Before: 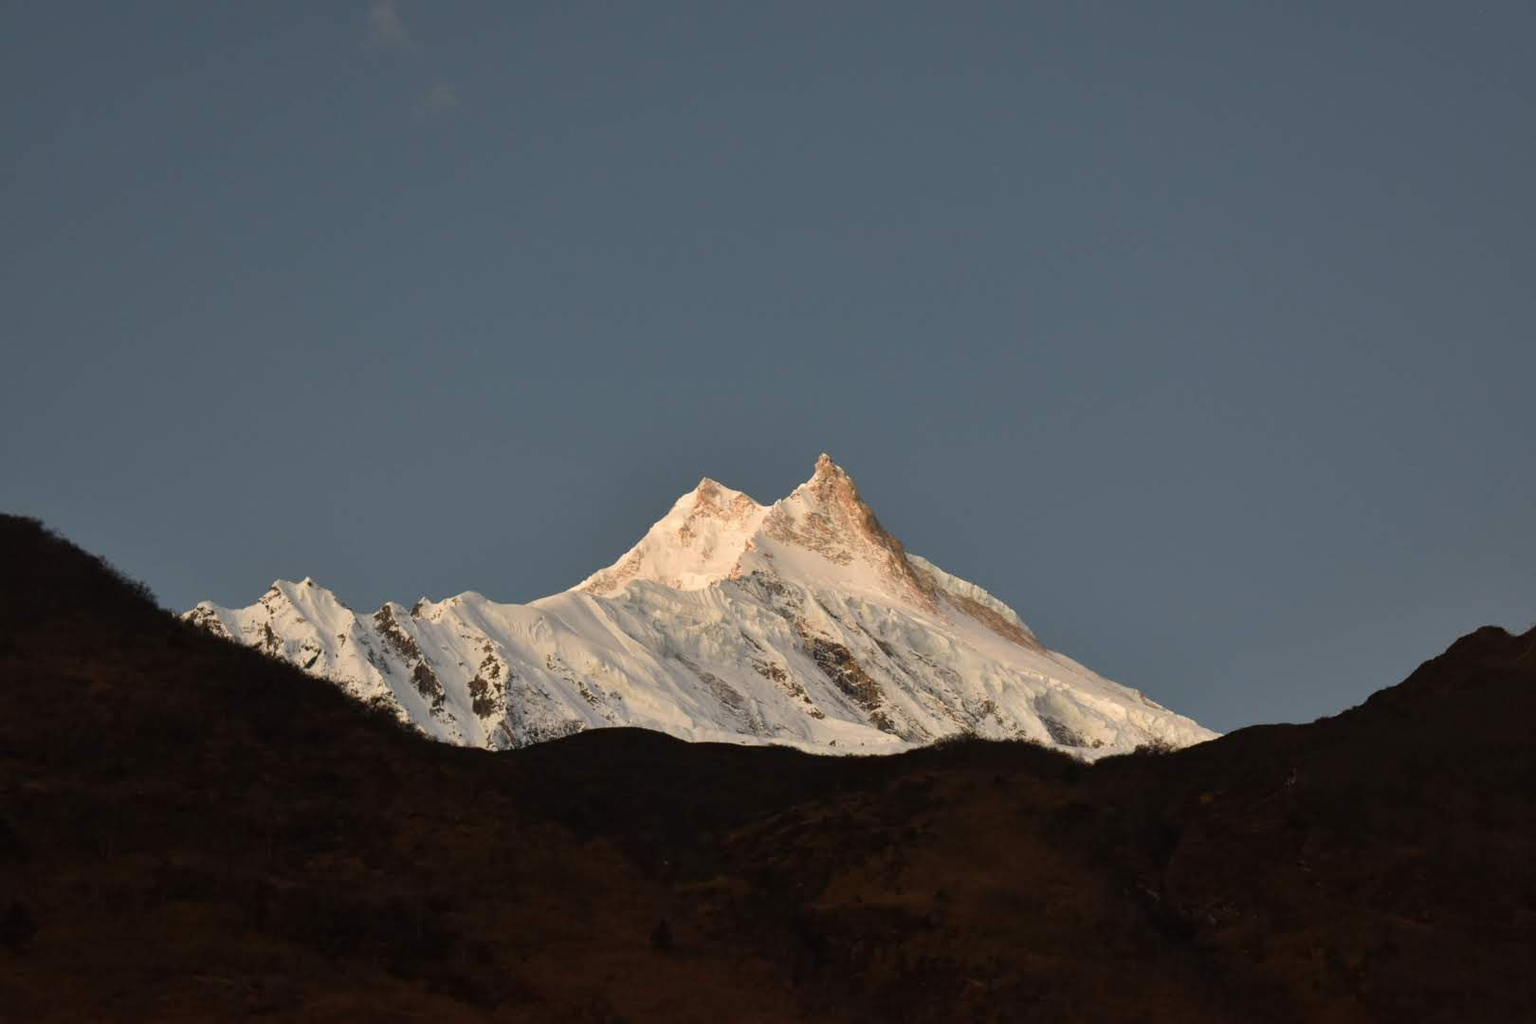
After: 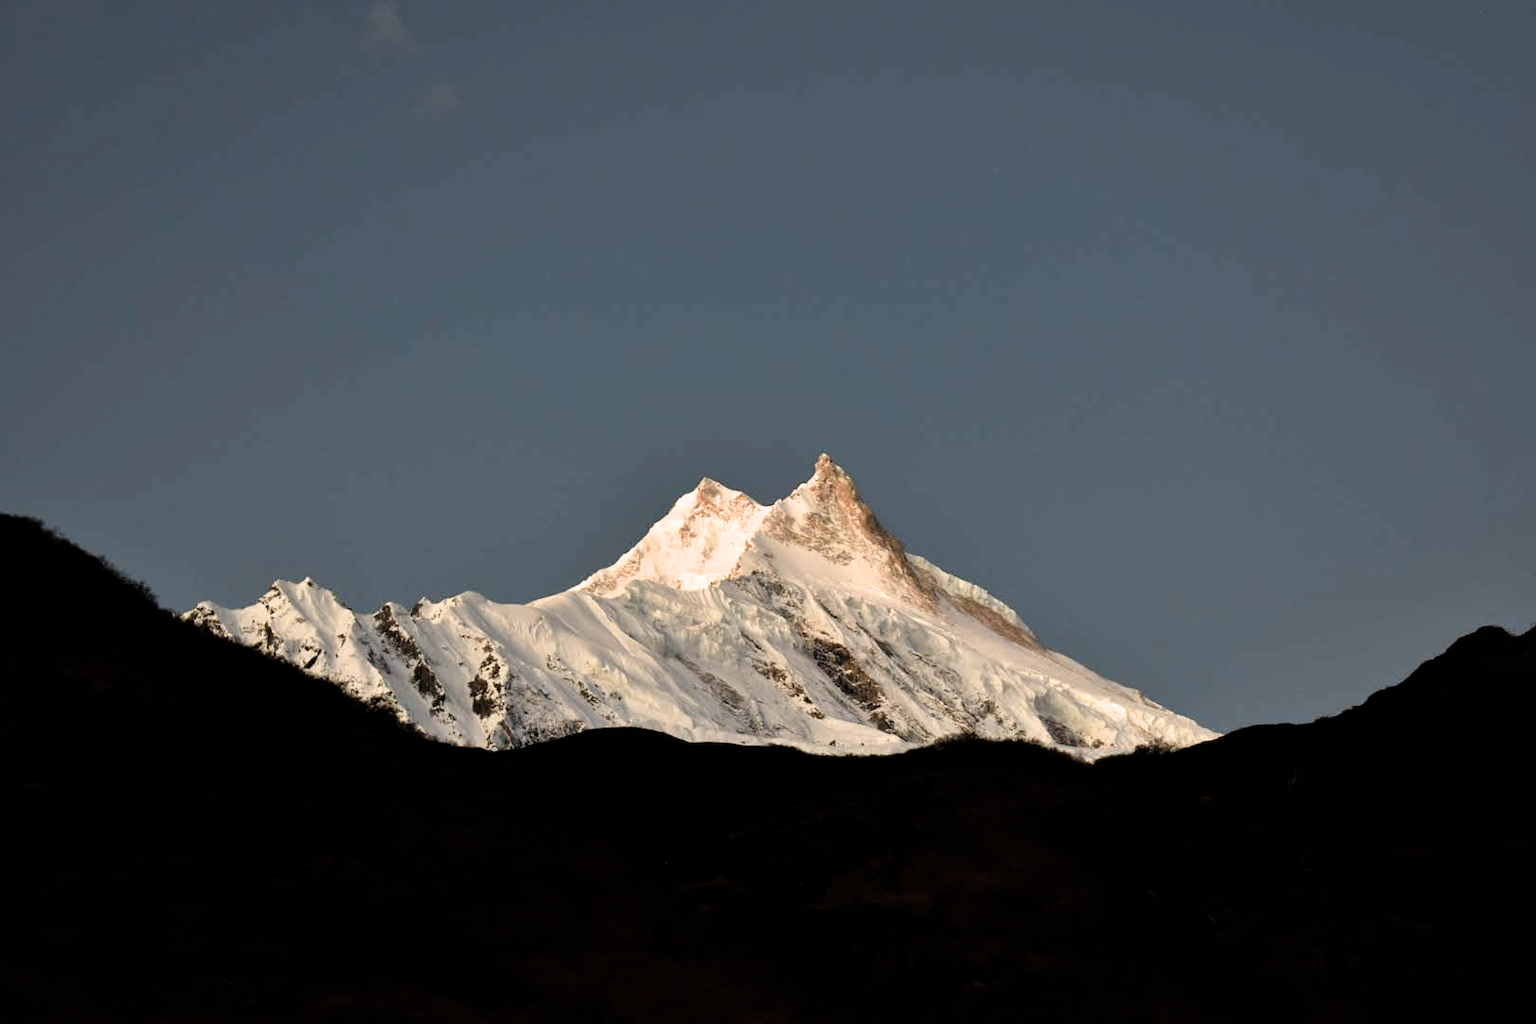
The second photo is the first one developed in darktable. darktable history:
filmic rgb: black relative exposure -8.26 EV, white relative exposure 2.2 EV, threshold 5.99 EV, target white luminance 99.979%, hardness 7.1, latitude 75.72%, contrast 1.321, highlights saturation mix -2.11%, shadows ↔ highlights balance 30.59%, enable highlight reconstruction true
